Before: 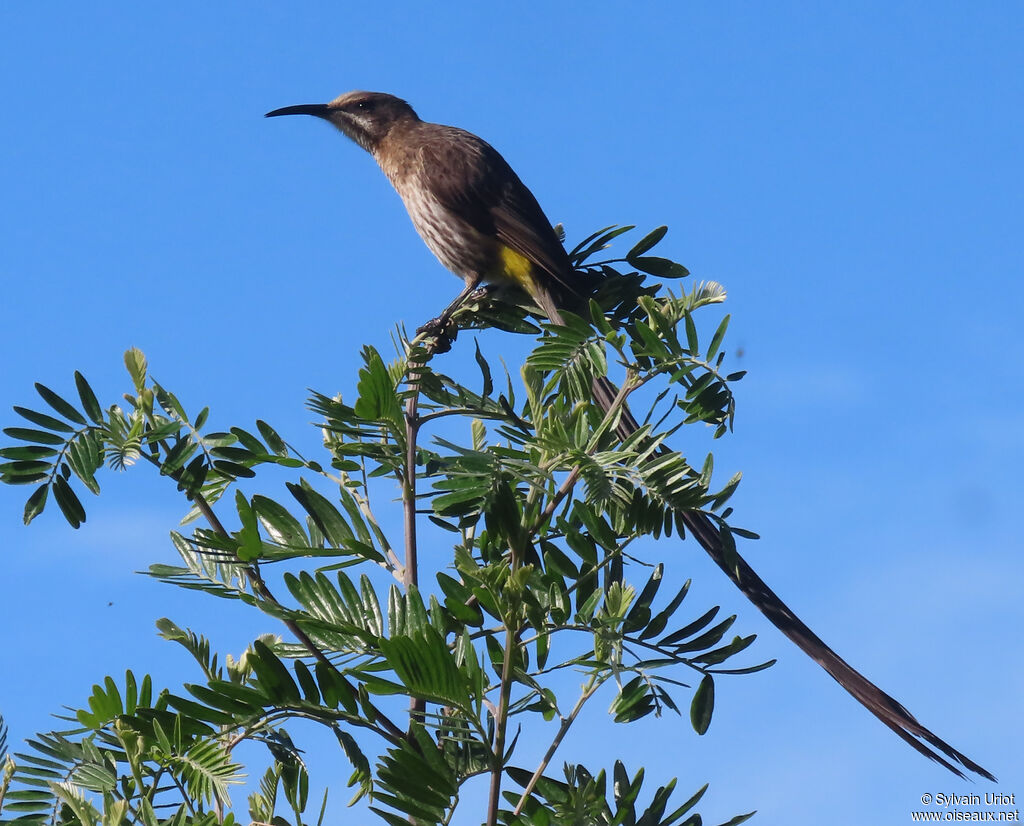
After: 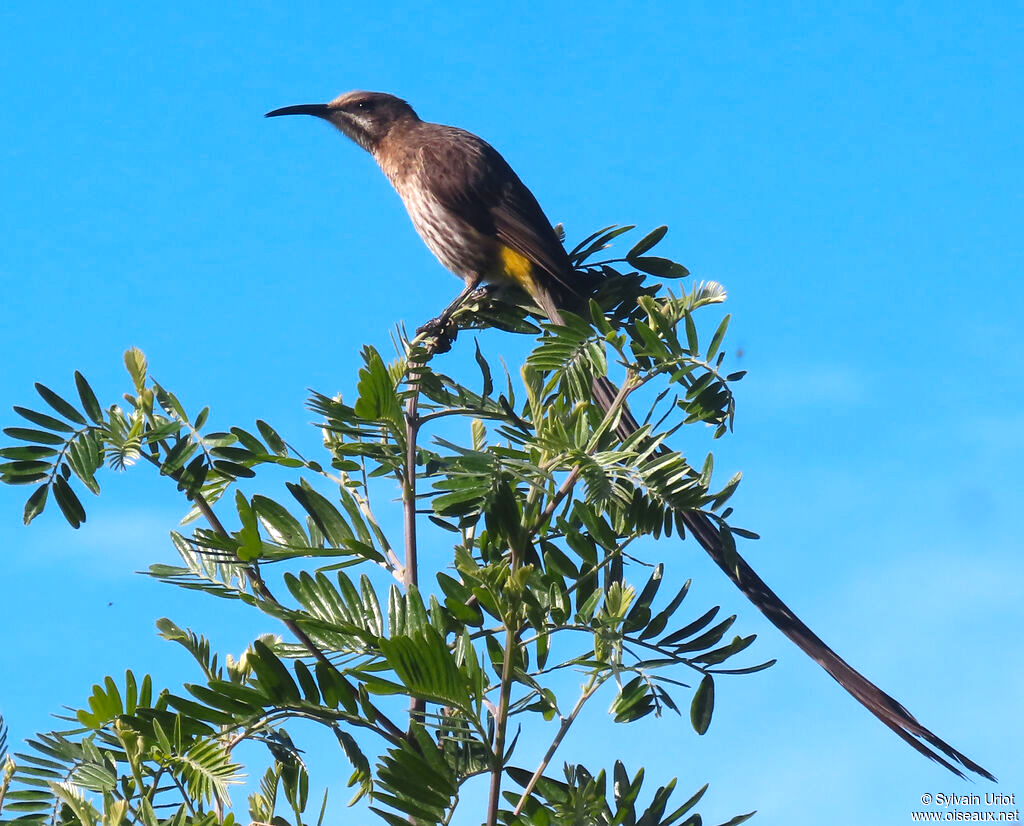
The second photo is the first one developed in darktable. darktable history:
exposure: exposure 0.517 EV, compensate exposure bias true, compensate highlight preservation false
color zones: curves: ch1 [(0.235, 0.558) (0.75, 0.5)]; ch2 [(0.25, 0.462) (0.749, 0.457)]
